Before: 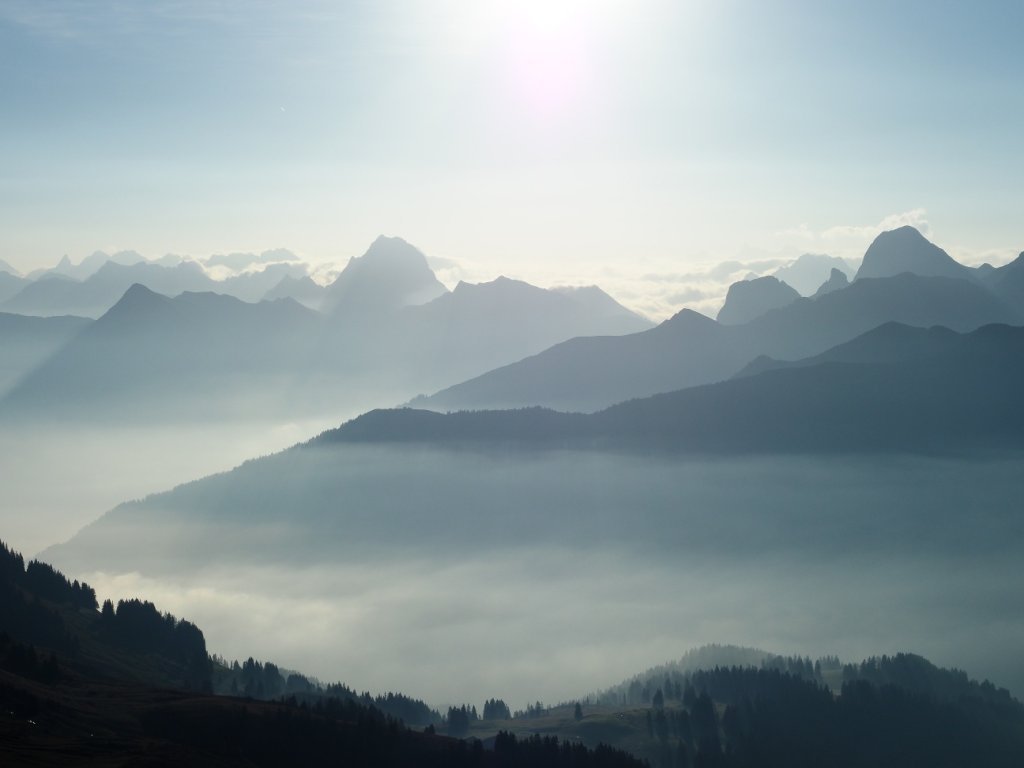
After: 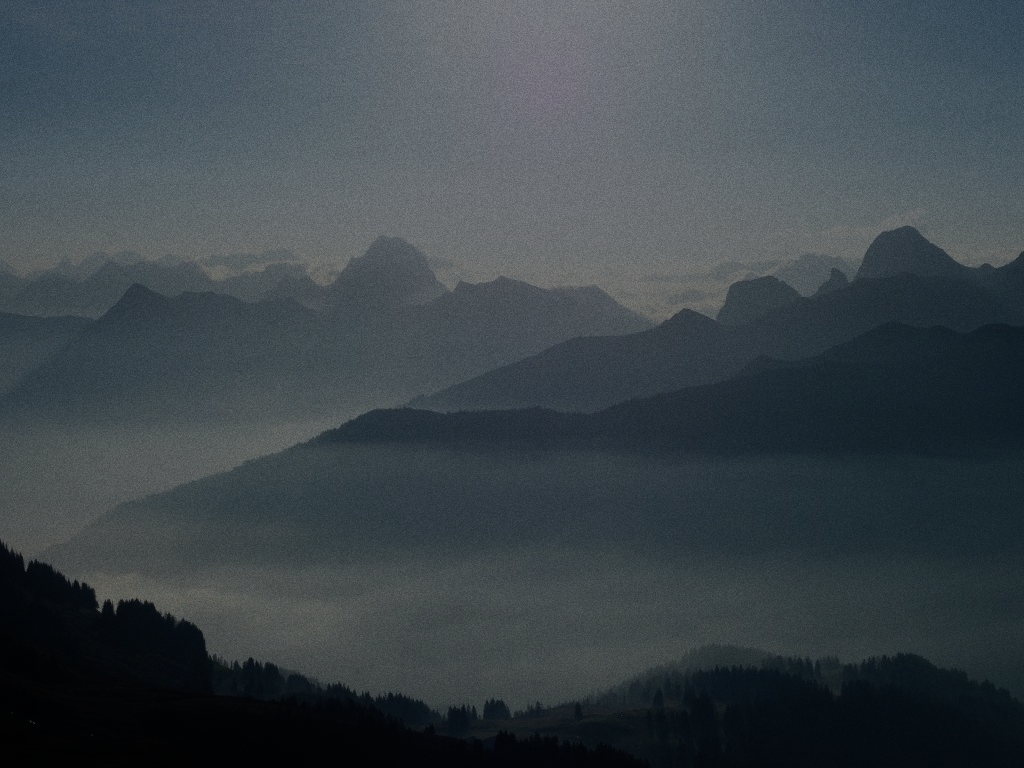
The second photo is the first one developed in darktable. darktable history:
grain: strength 26%
white balance: red 0.974, blue 1.044
exposure: exposure -2.446 EV, compensate highlight preservation false
